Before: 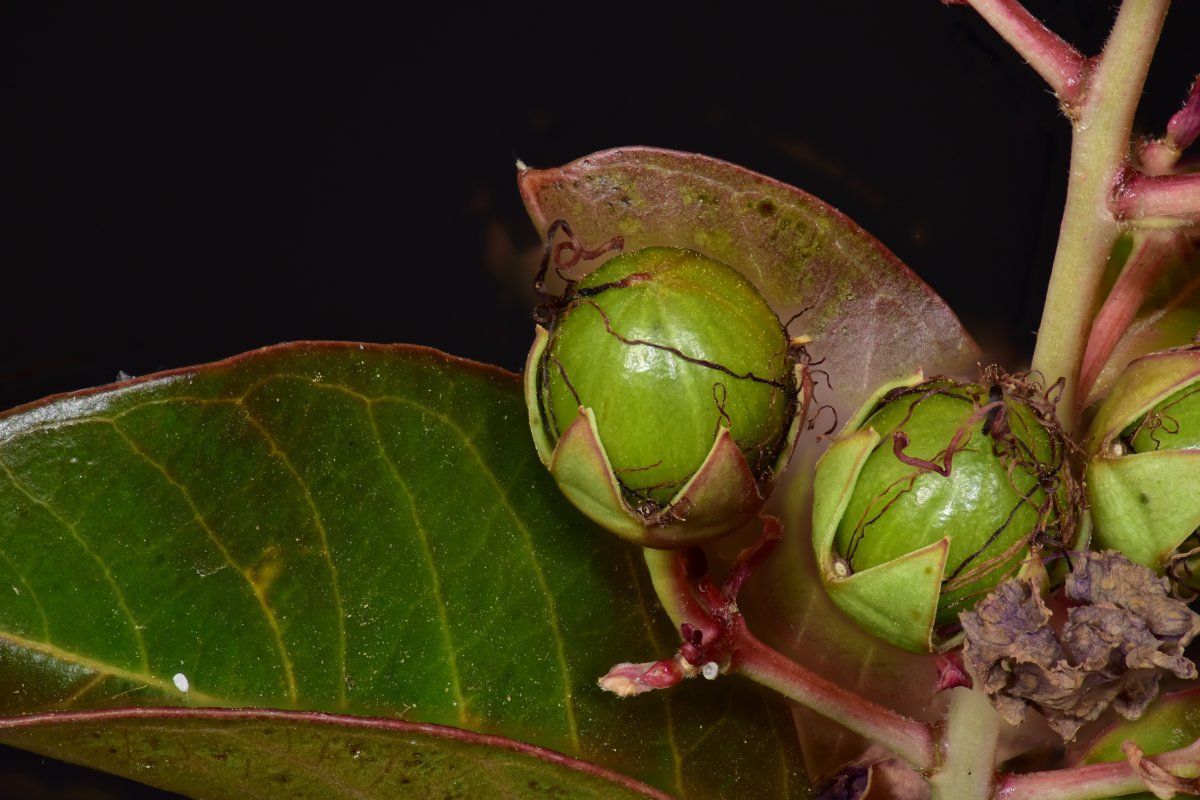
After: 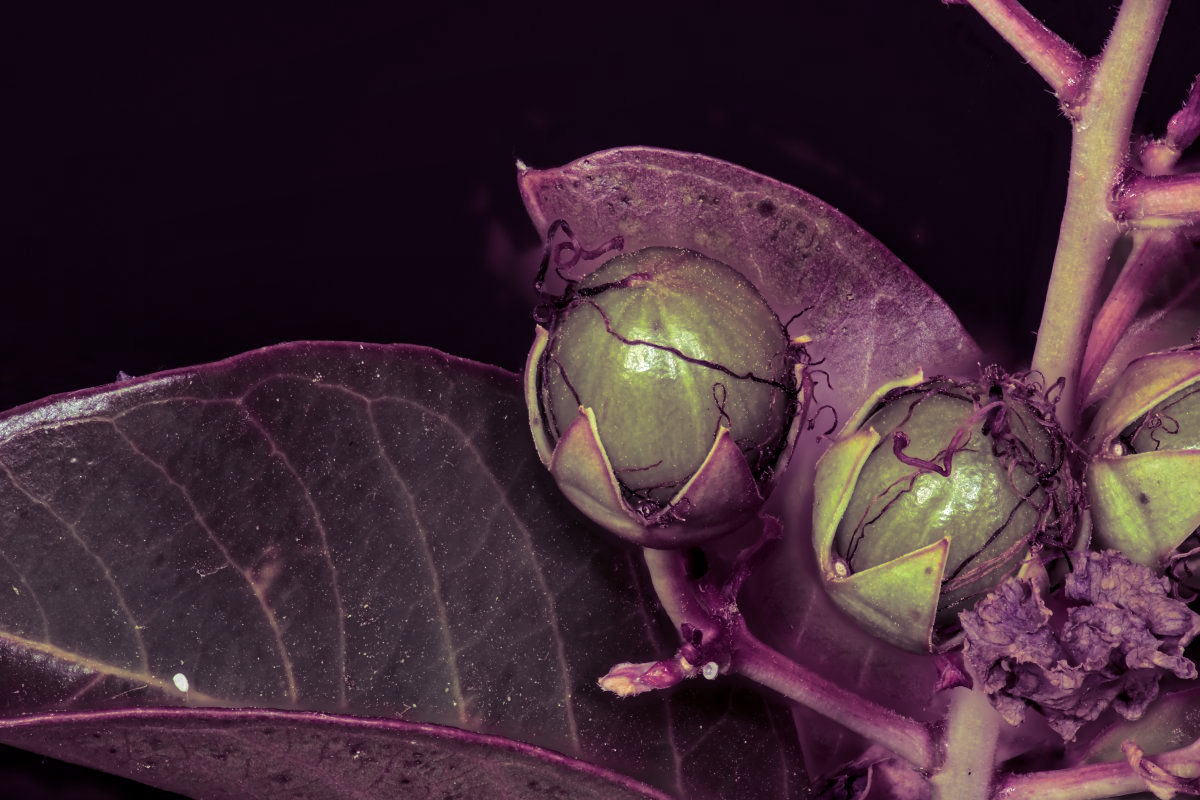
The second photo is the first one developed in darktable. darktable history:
split-toning: shadows › hue 277.2°, shadows › saturation 0.74
local contrast: on, module defaults
